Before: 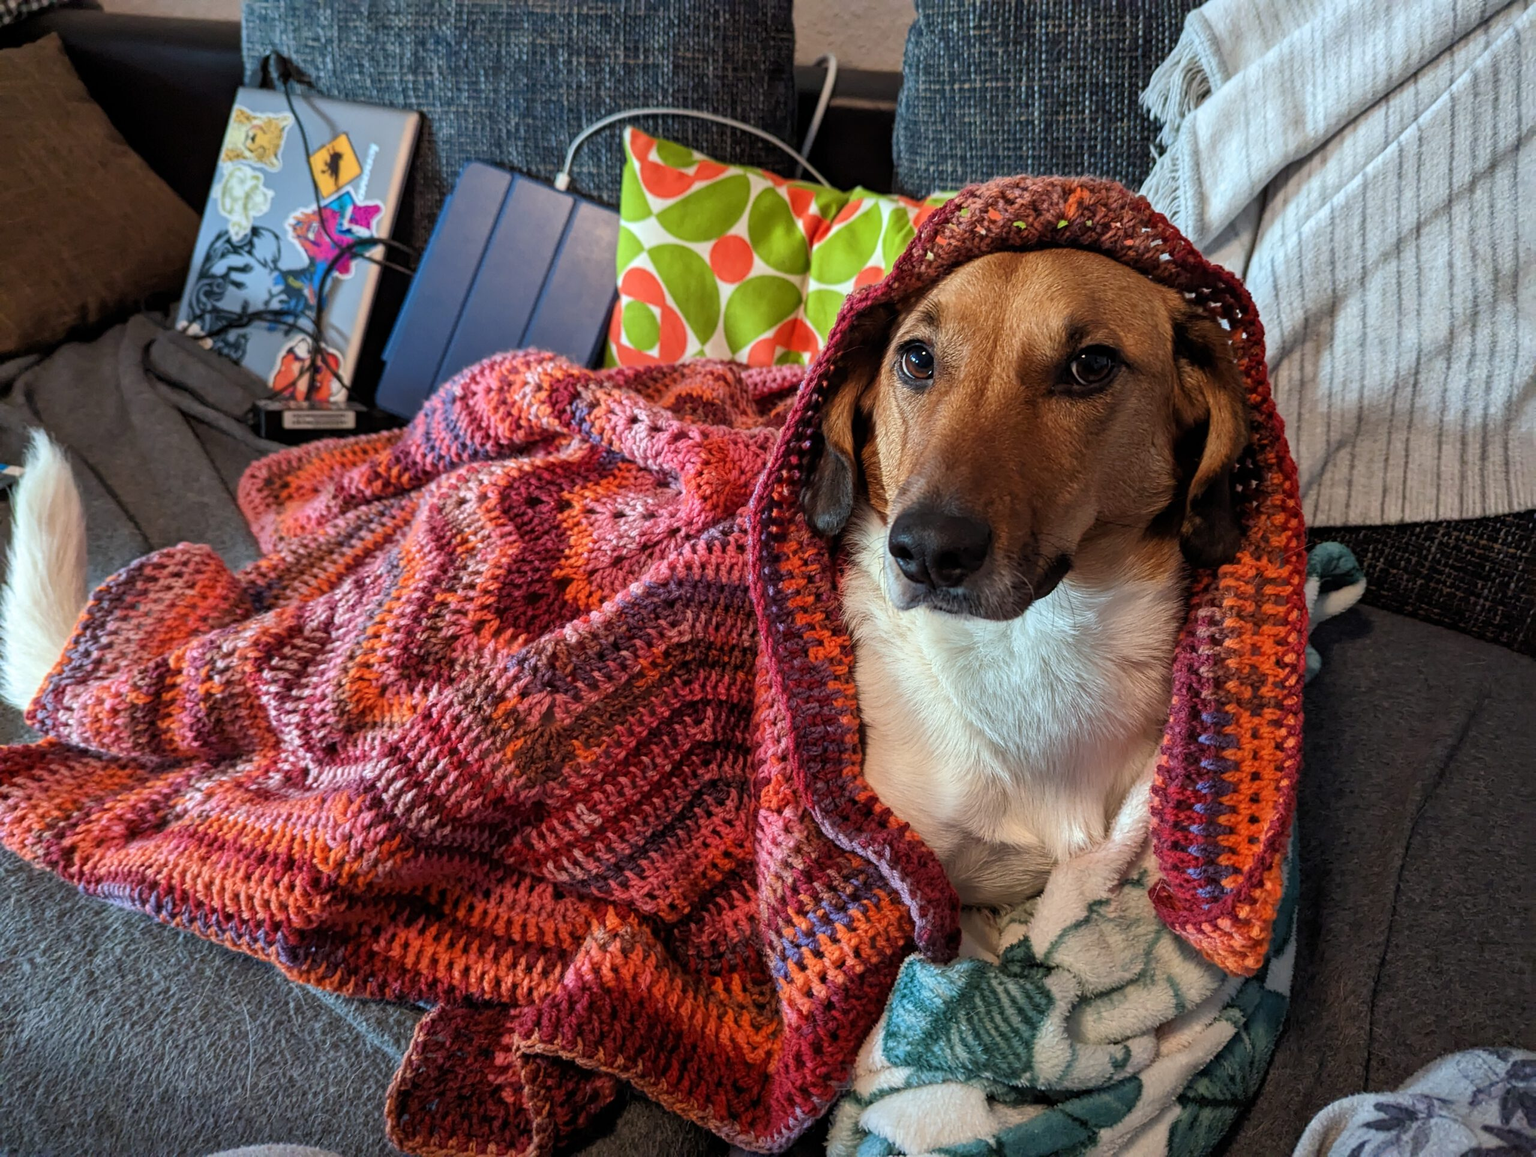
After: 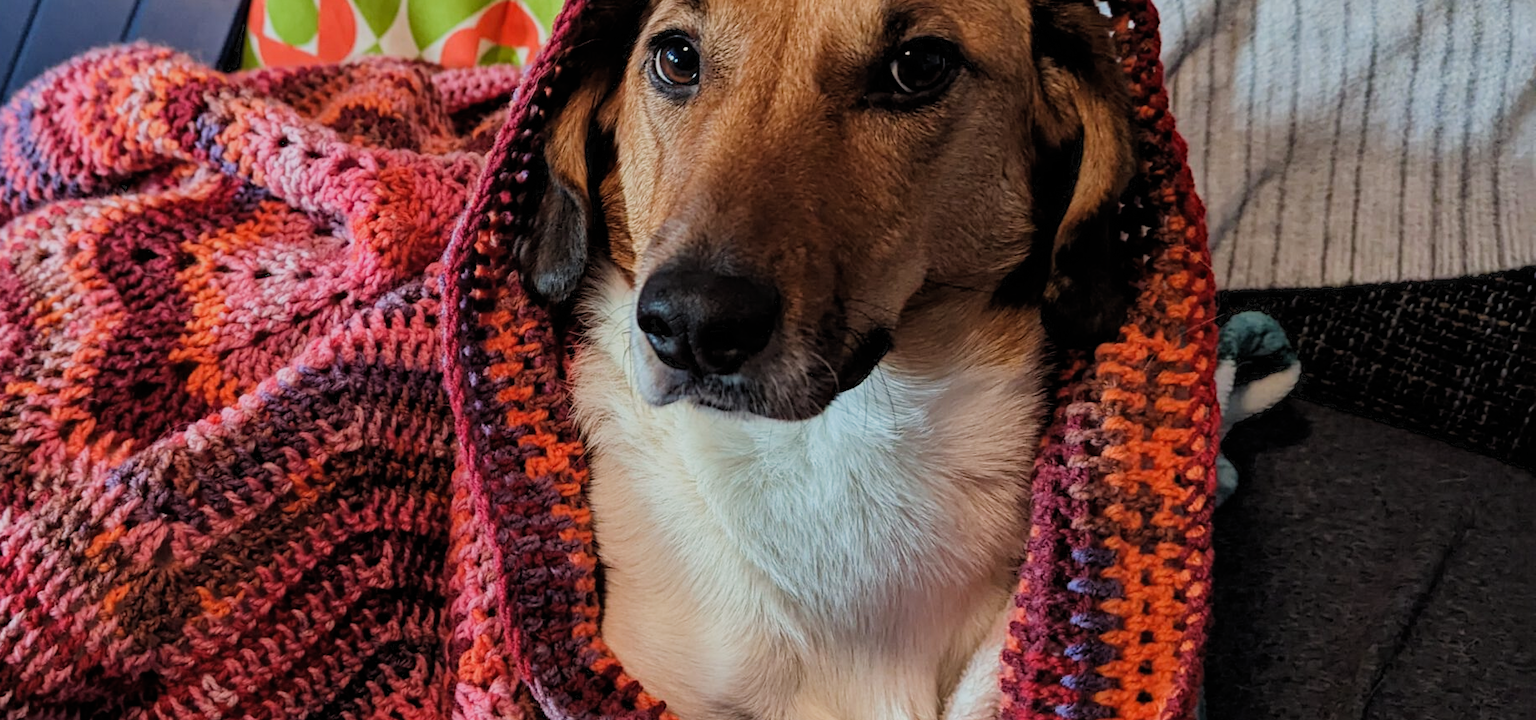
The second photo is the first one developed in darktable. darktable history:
crop and rotate: left 28.086%, top 27.496%, bottom 27.738%
filmic rgb: black relative exposure -8.4 EV, white relative exposure 4.66 EV, hardness 3.81, add noise in highlights 0, preserve chrominance luminance Y, color science v3 (2019), use custom middle-gray values true, contrast in highlights soft
haze removal: compatibility mode true, adaptive false
